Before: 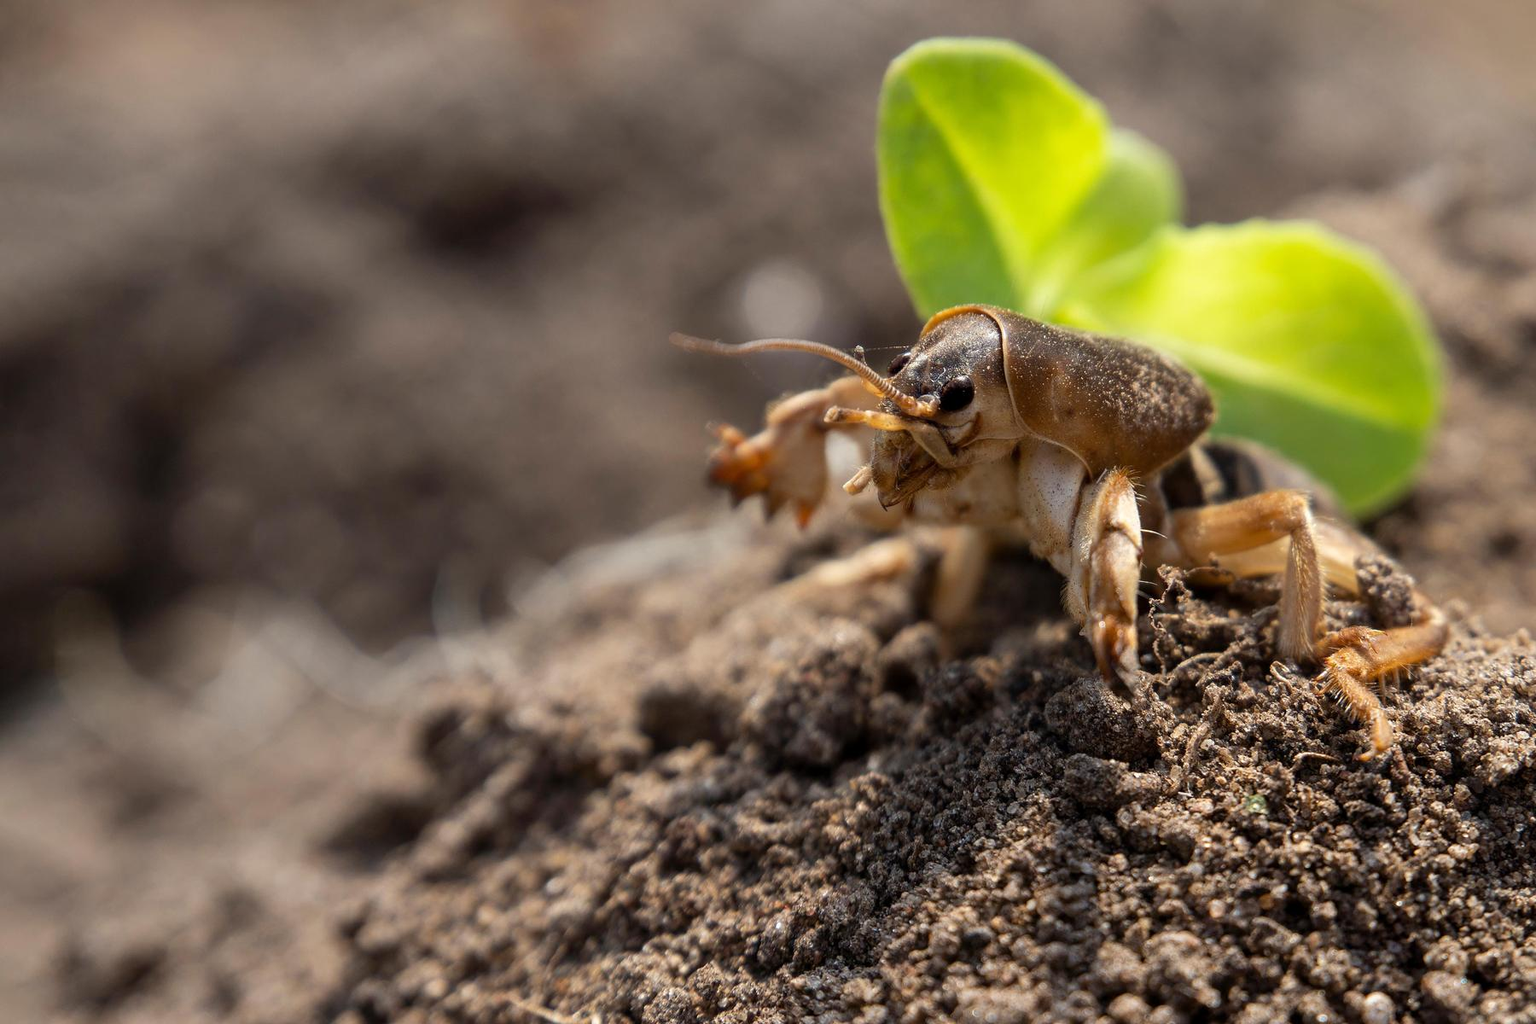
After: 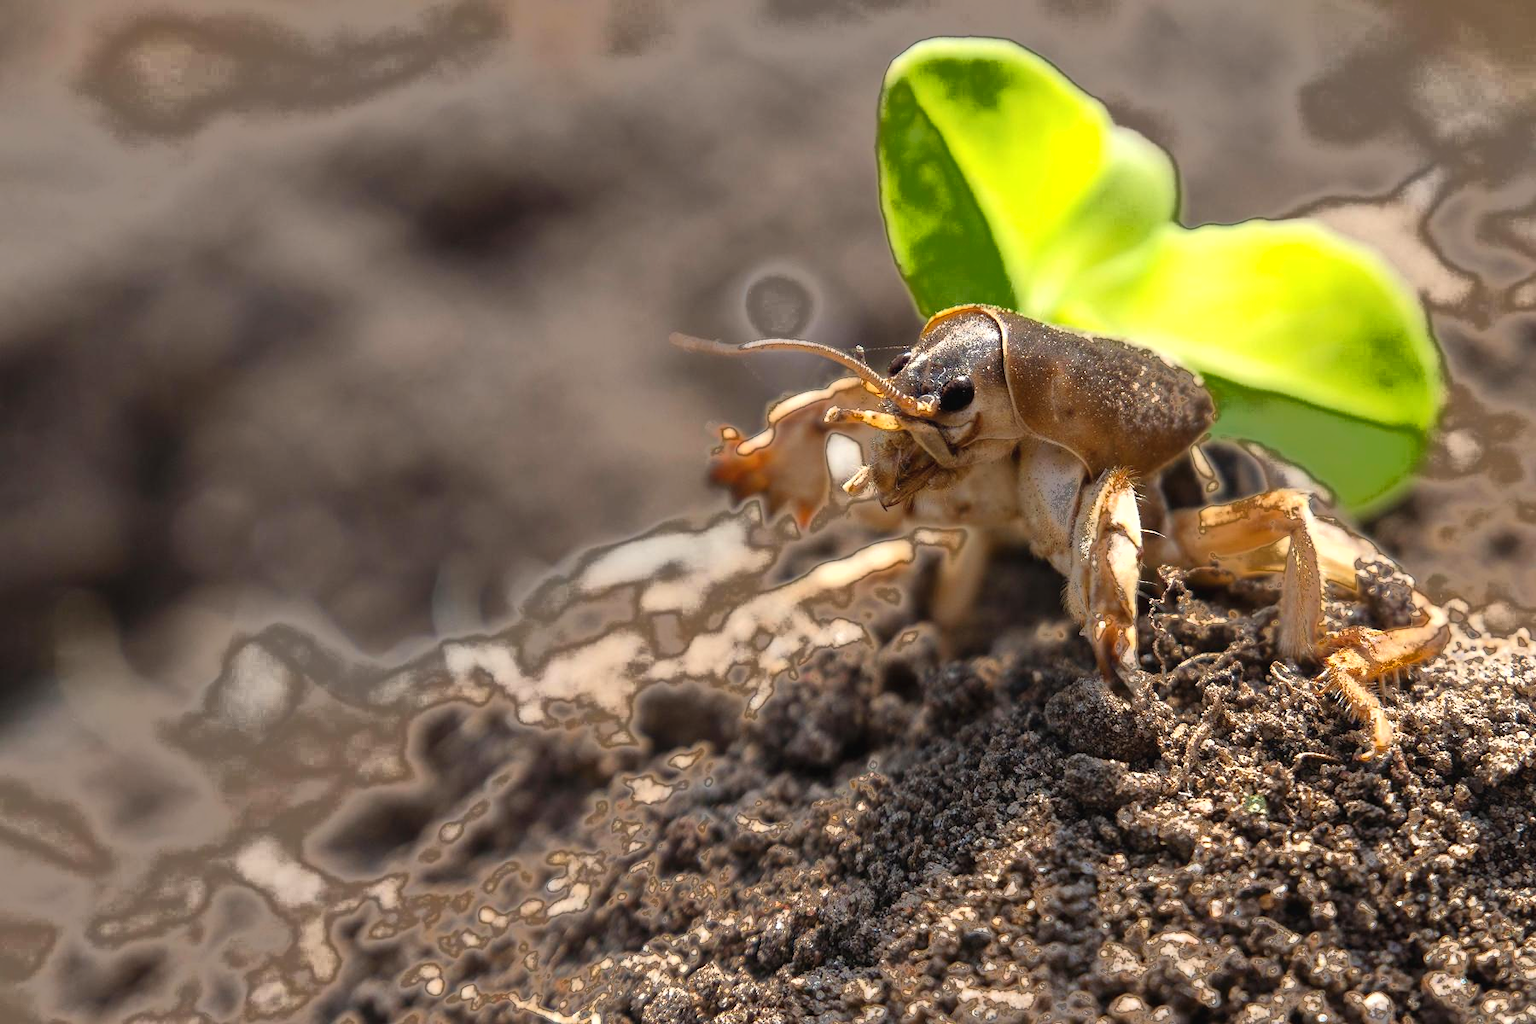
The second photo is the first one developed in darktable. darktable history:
fill light: exposure -0.73 EV, center 0.69, width 2.2
exposure: black level correction -0.002, exposure 0.54 EV, compensate highlight preservation false
